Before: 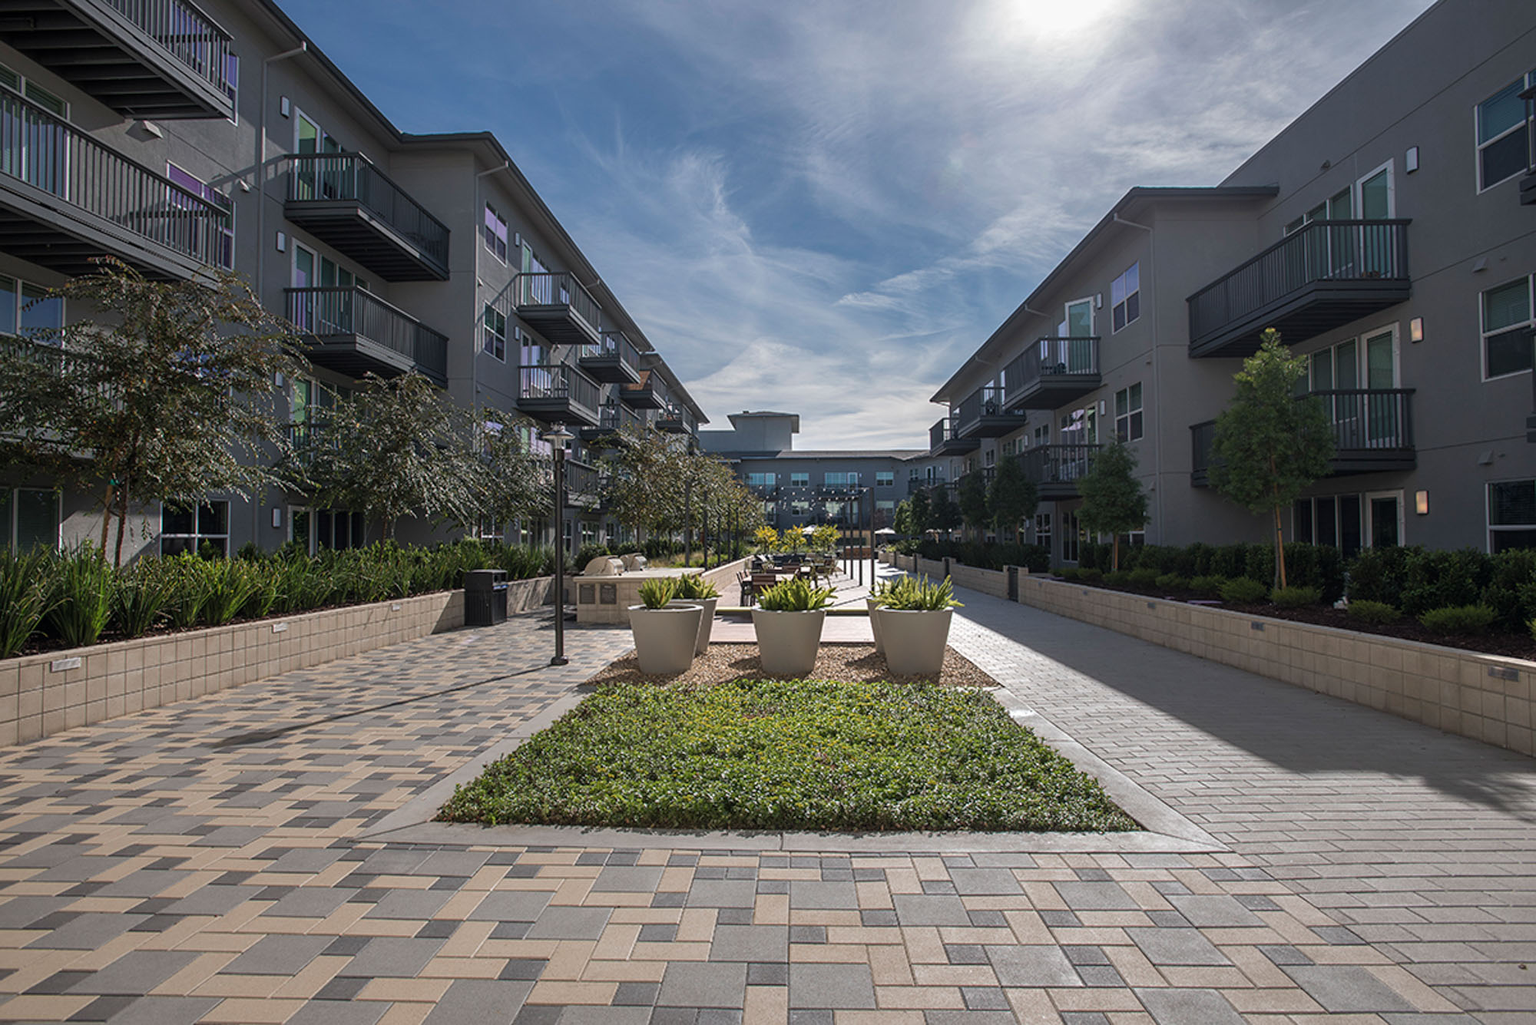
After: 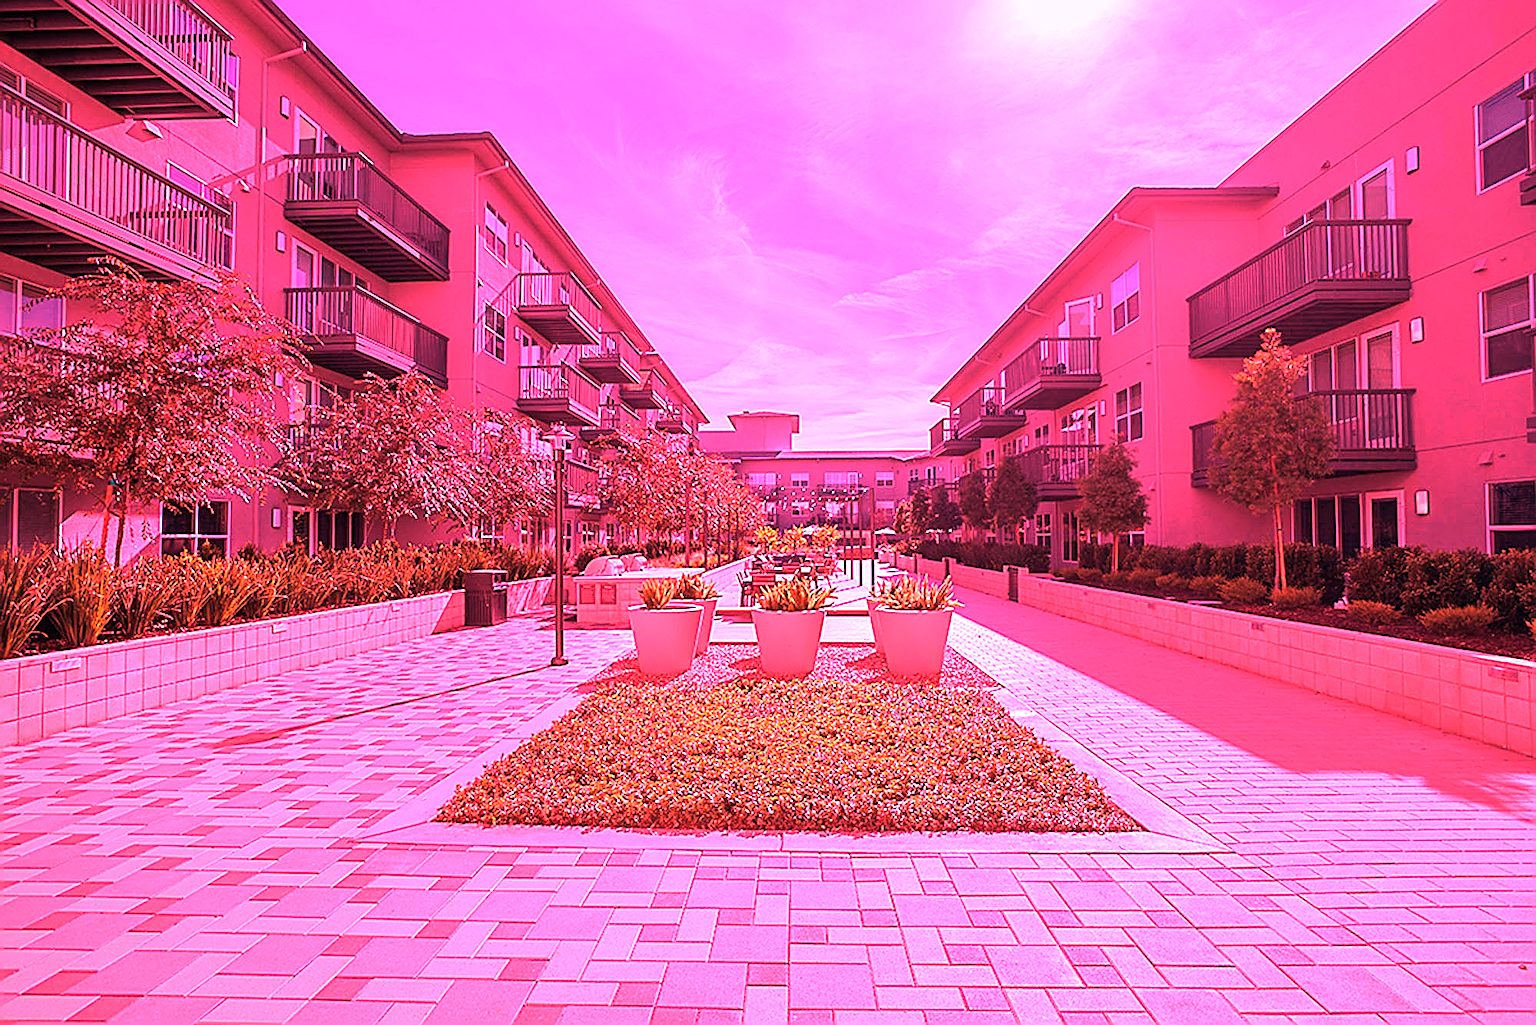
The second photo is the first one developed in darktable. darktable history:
sharpen: on, module defaults
white balance: red 4.26, blue 1.802
color correction: highlights b* 3
